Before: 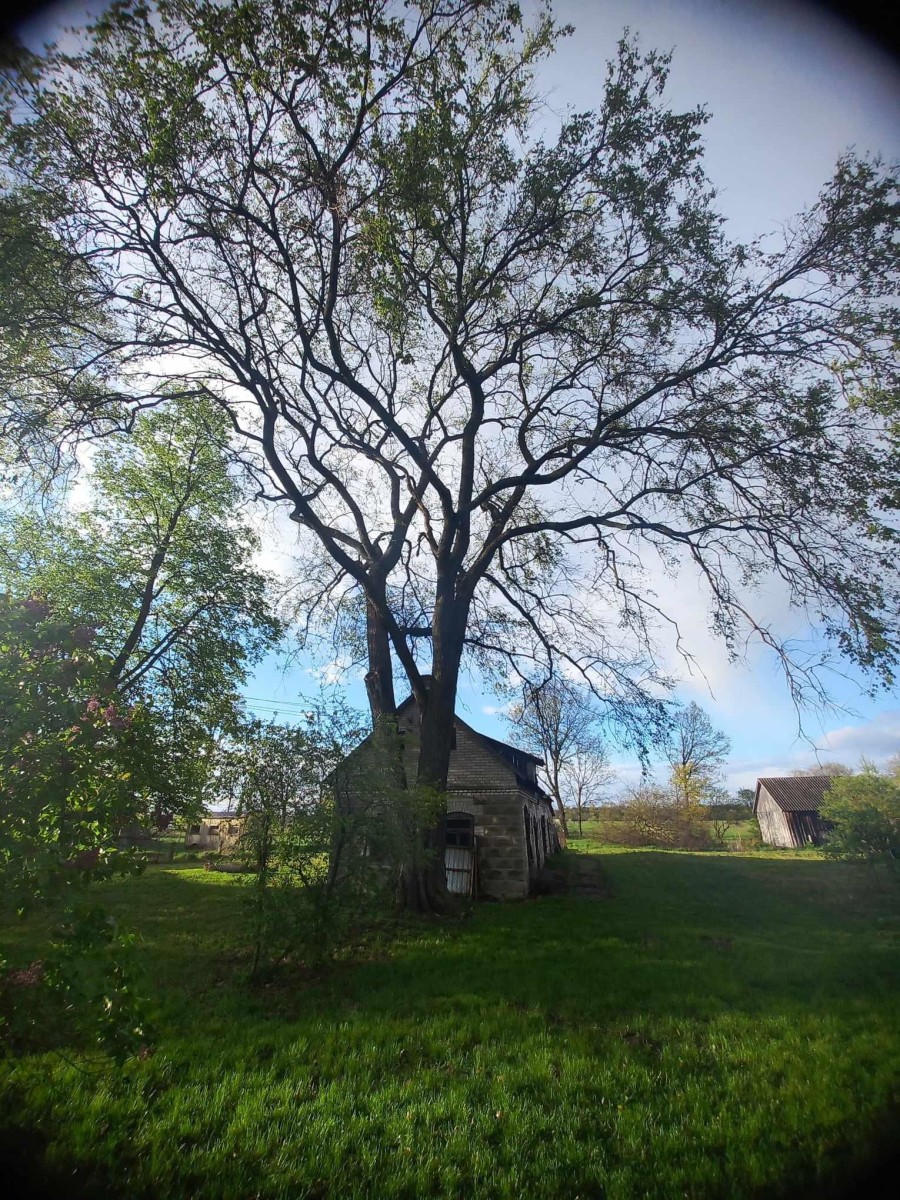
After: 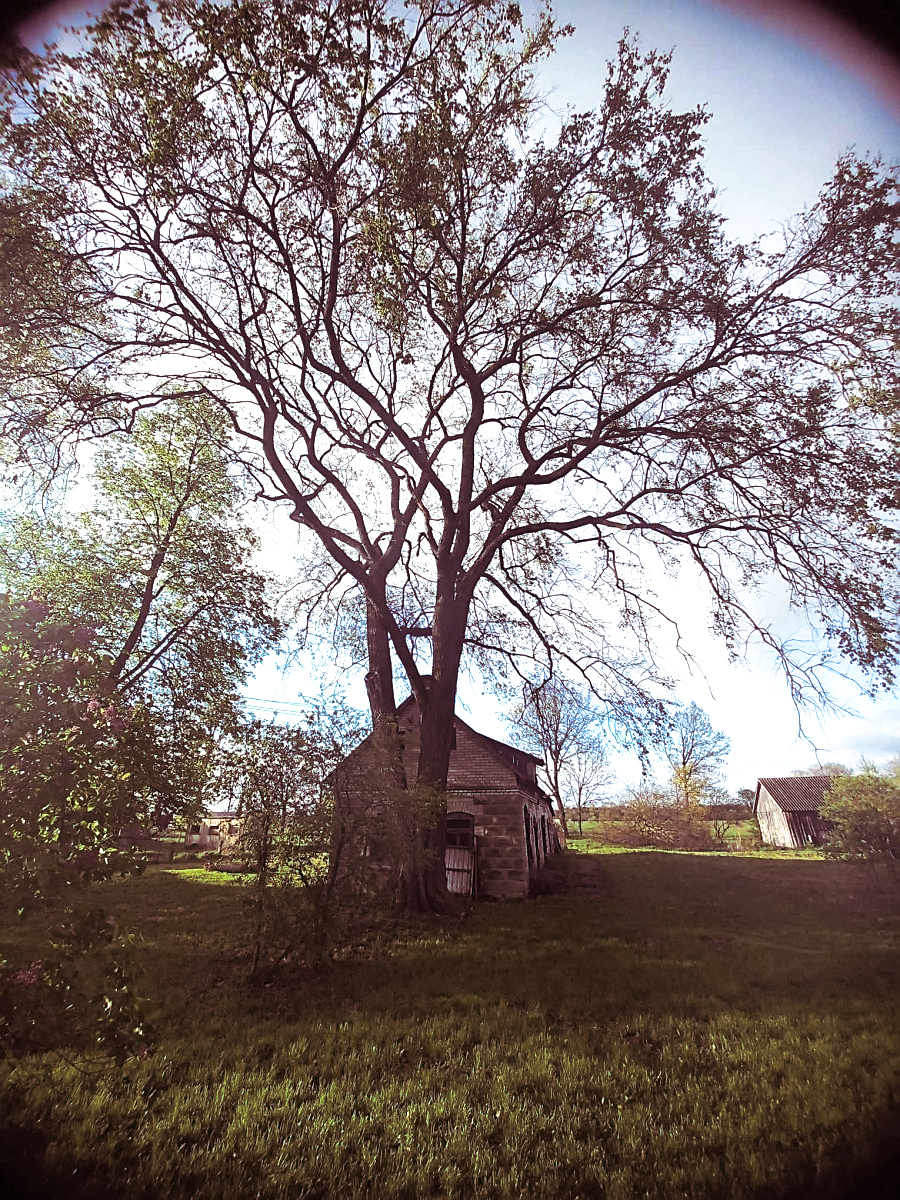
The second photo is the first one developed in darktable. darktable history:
split-toning: on, module defaults
exposure: black level correction 0, exposure 0.6 EV, compensate exposure bias true, compensate highlight preservation false
sharpen: on, module defaults
